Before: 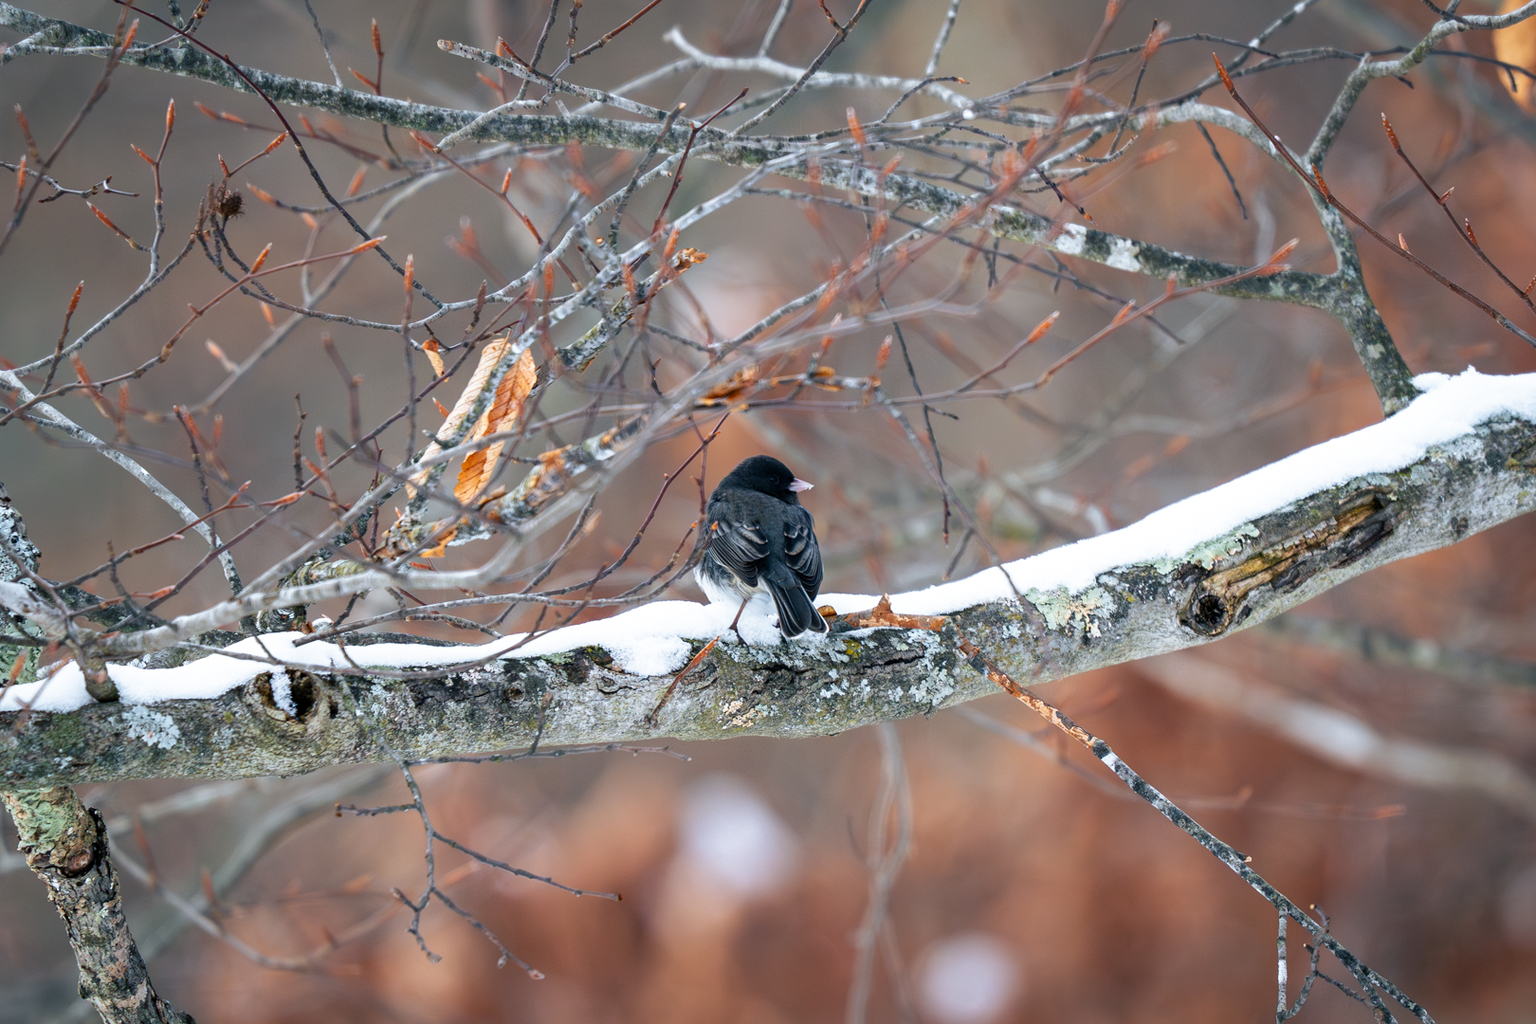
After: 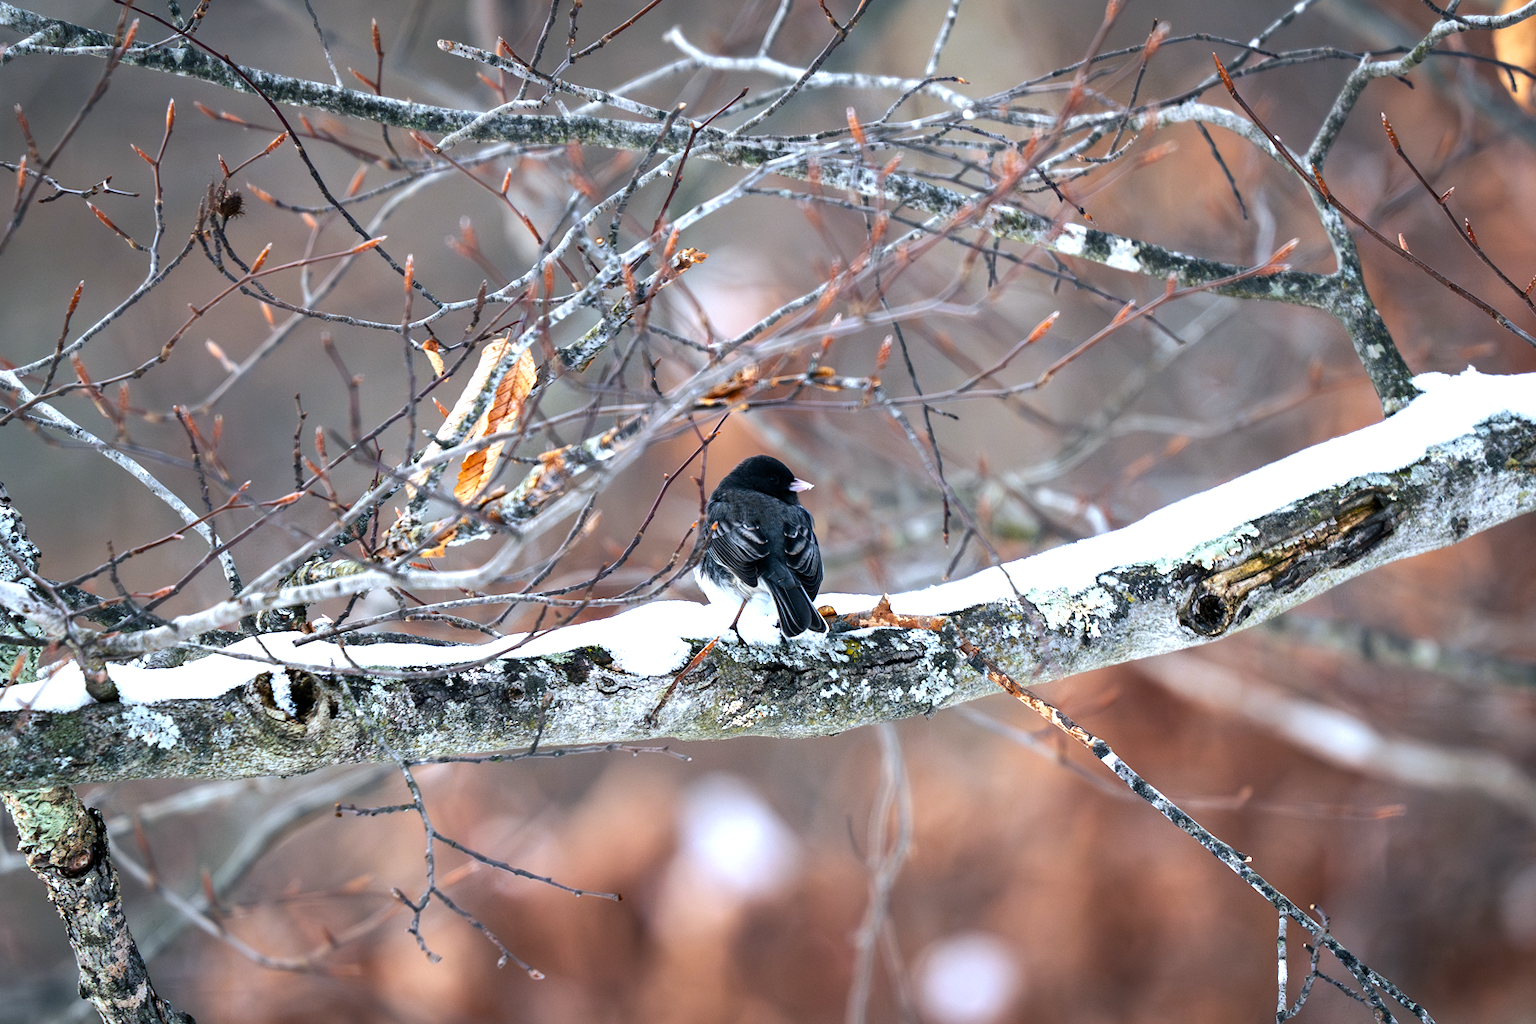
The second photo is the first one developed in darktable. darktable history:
tone equalizer: -8 EV -0.75 EV, -7 EV -0.7 EV, -6 EV -0.6 EV, -5 EV -0.4 EV, -3 EV 0.4 EV, -2 EV 0.6 EV, -1 EV 0.7 EV, +0 EV 0.75 EV, edges refinement/feathering 500, mask exposure compensation -1.57 EV, preserve details no
shadows and highlights: soften with gaussian
white balance: red 0.974, blue 1.044
